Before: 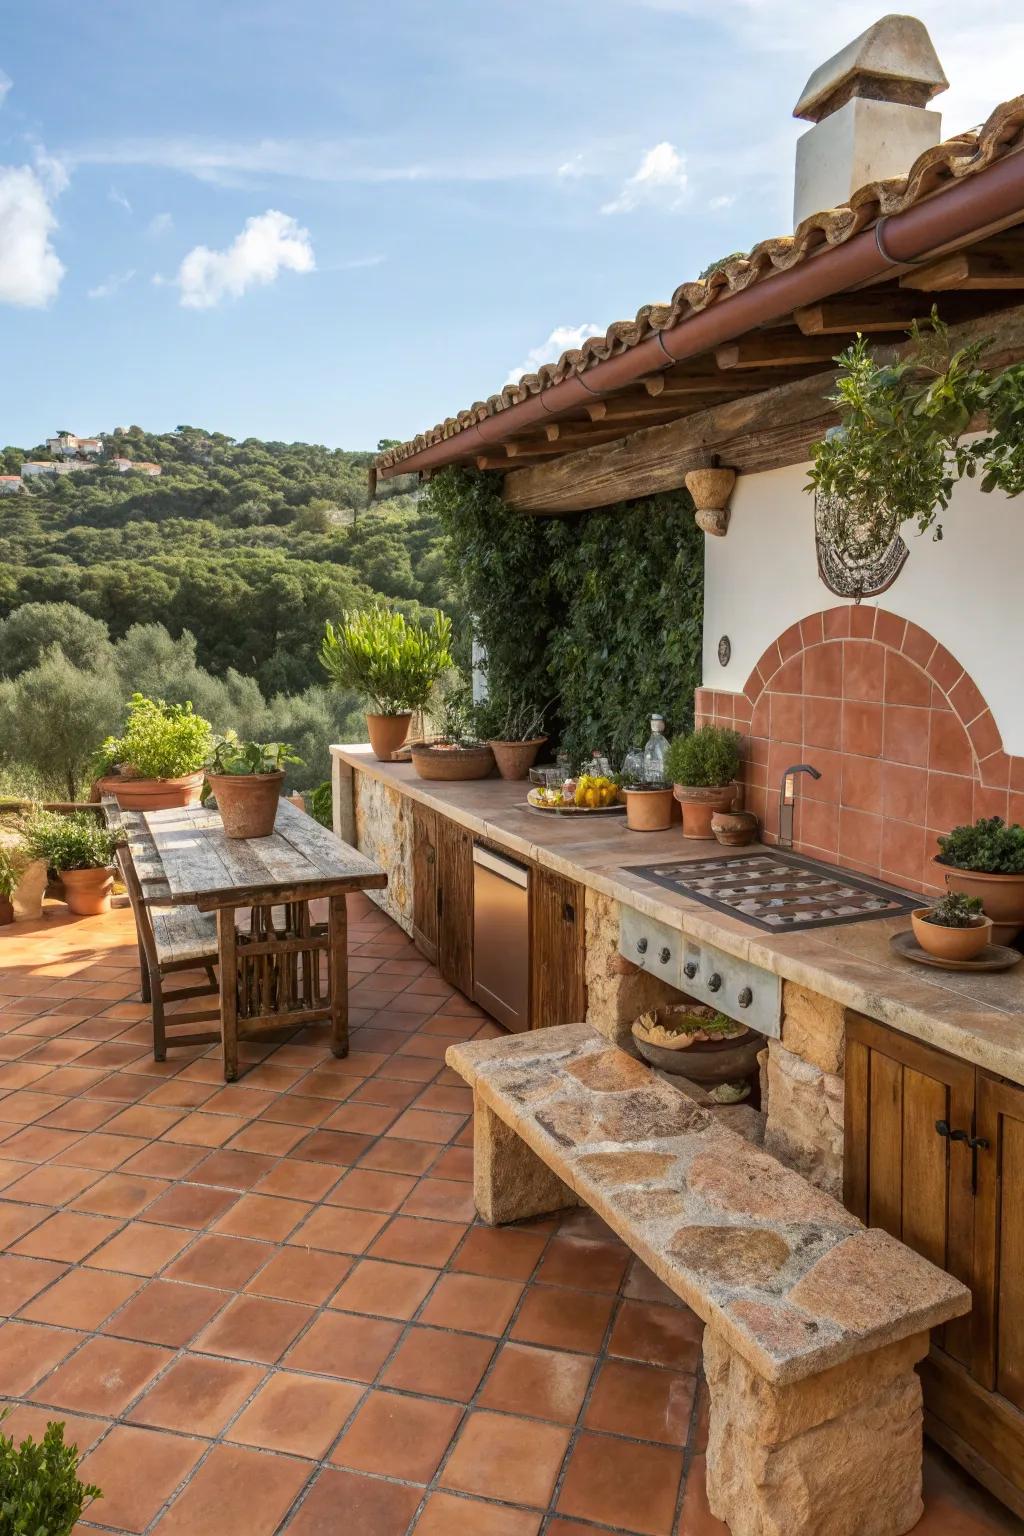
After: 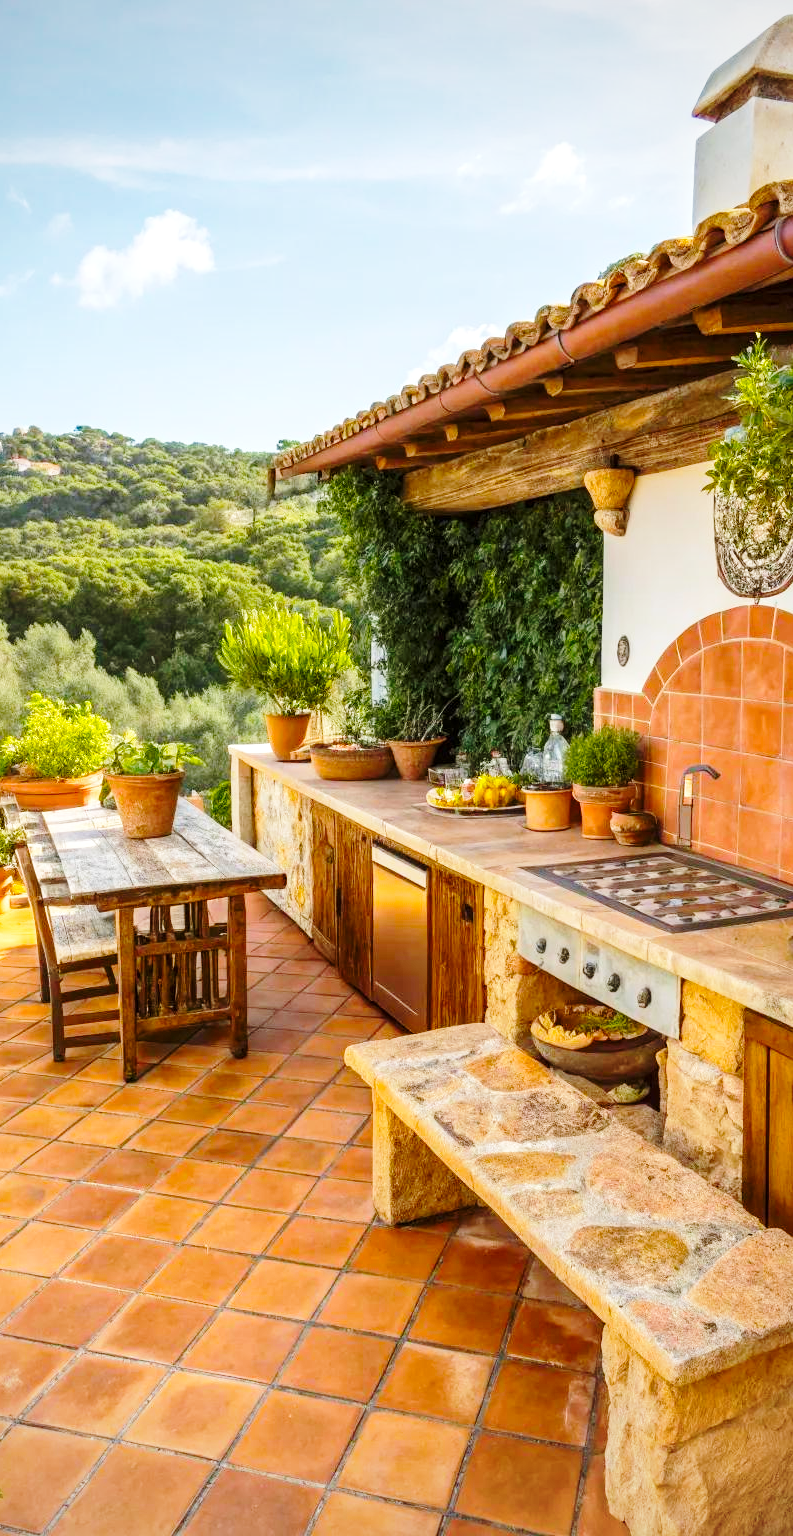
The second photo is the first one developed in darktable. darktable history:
color balance rgb: perceptual saturation grading › global saturation 25%, perceptual brilliance grading › mid-tones 10%, perceptual brilliance grading › shadows 15%, global vibrance 20%
shadows and highlights: shadows 25, highlights -25
vignetting: fall-off radius 81.94%
base curve: curves: ch0 [(0, 0) (0.028, 0.03) (0.121, 0.232) (0.46, 0.748) (0.859, 0.968) (1, 1)], preserve colors none
crop: left 9.88%, right 12.664%
local contrast: highlights 100%, shadows 100%, detail 120%, midtone range 0.2
